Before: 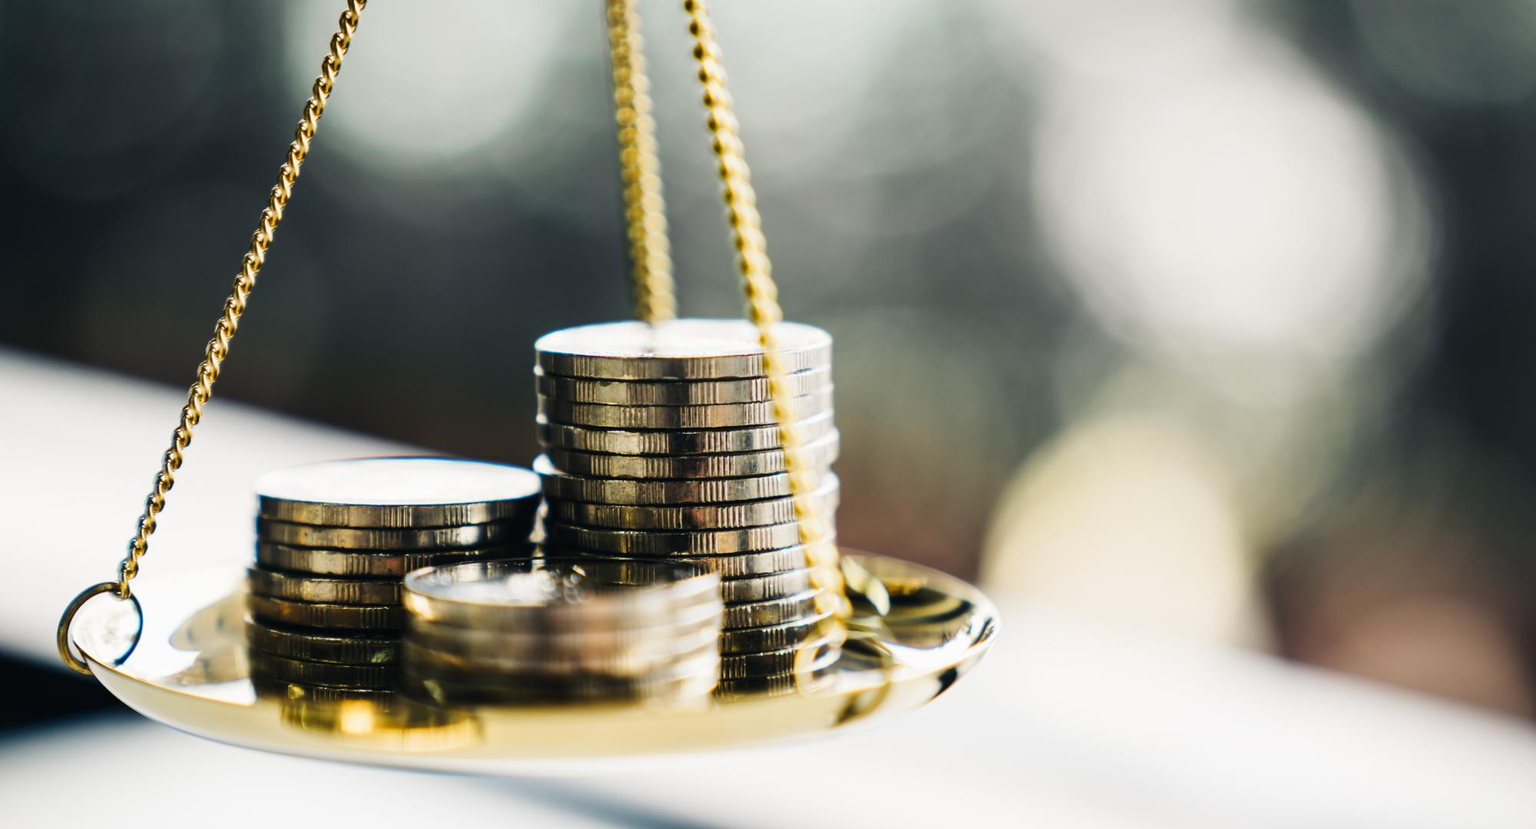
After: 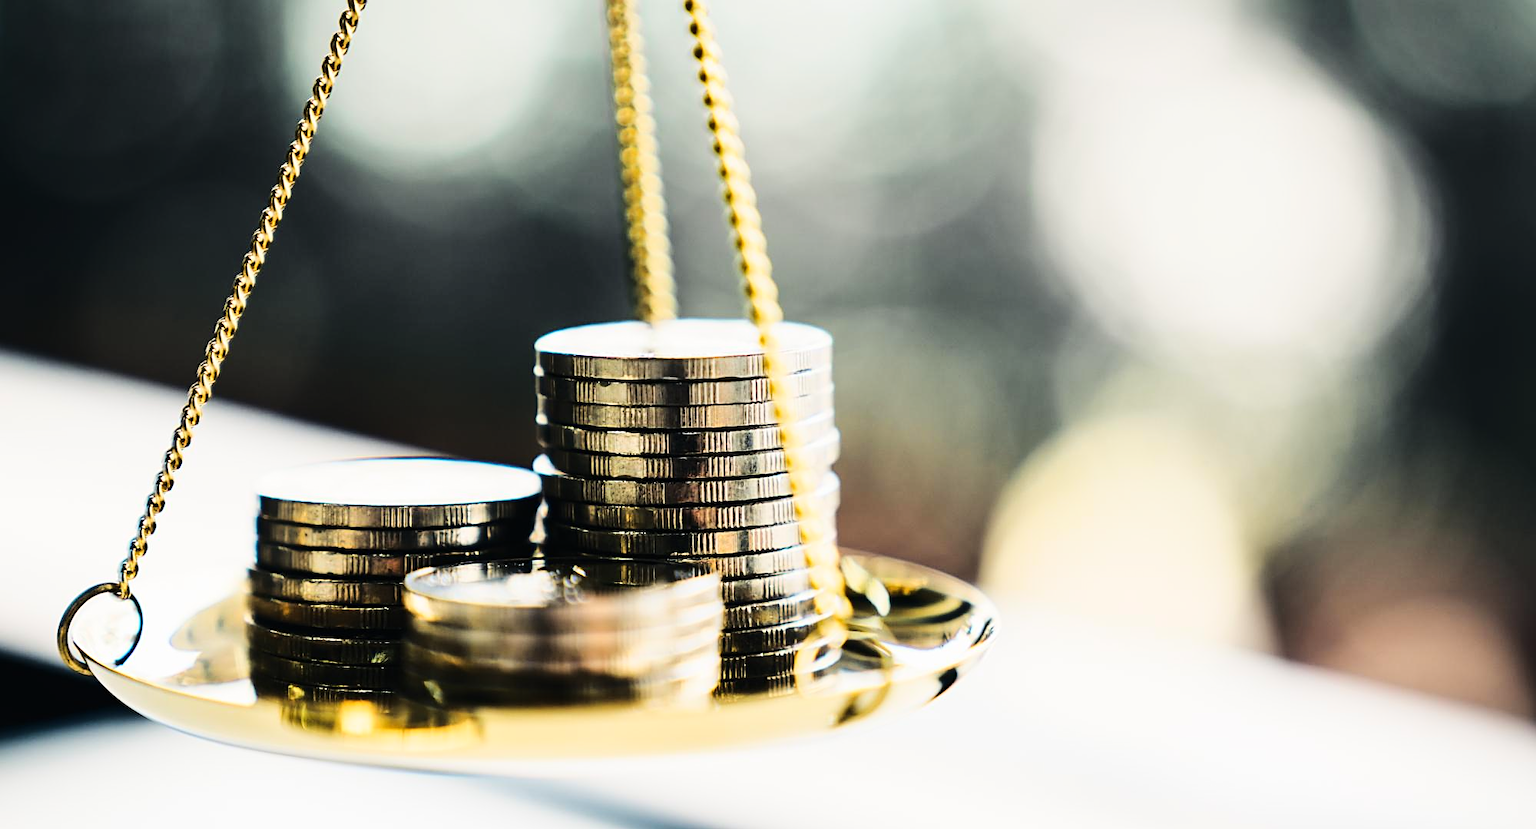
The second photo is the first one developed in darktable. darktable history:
base curve: curves: ch0 [(0, 0) (0.036, 0.025) (0.121, 0.166) (0.206, 0.329) (0.605, 0.79) (1, 1)]
sharpen: on, module defaults
exposure: compensate highlight preservation false
